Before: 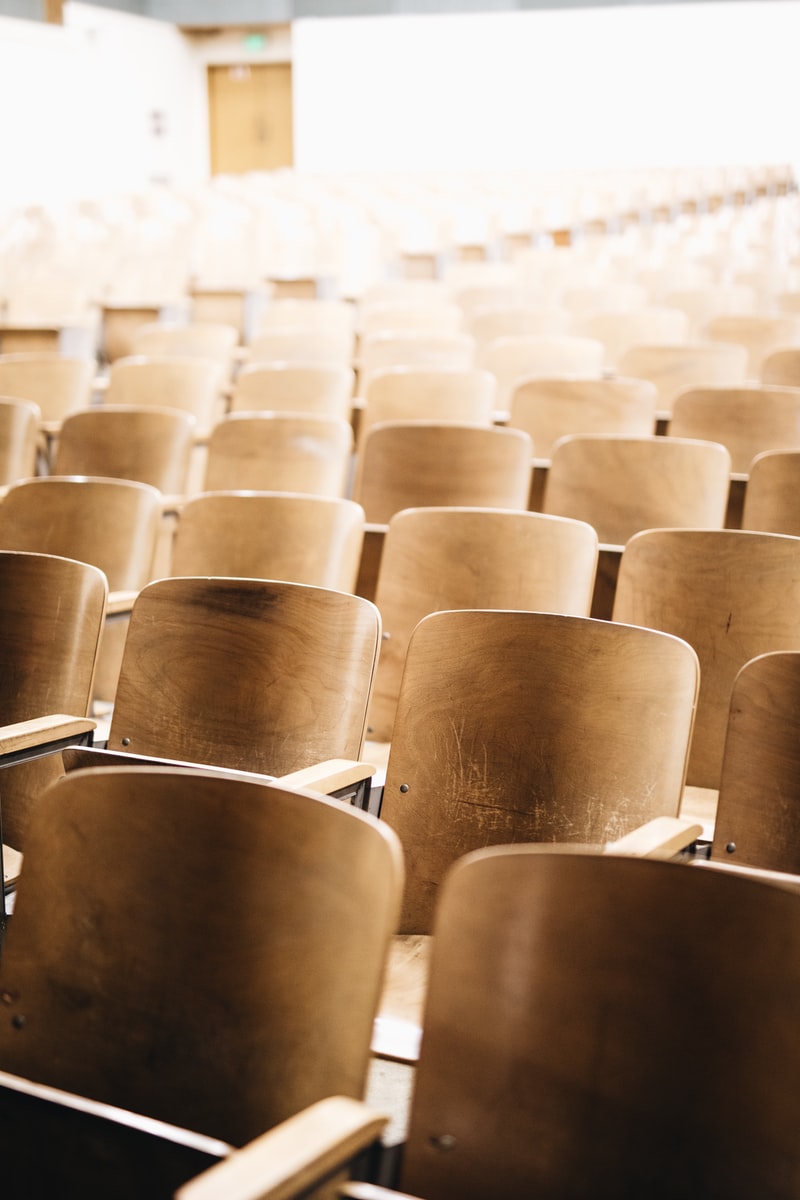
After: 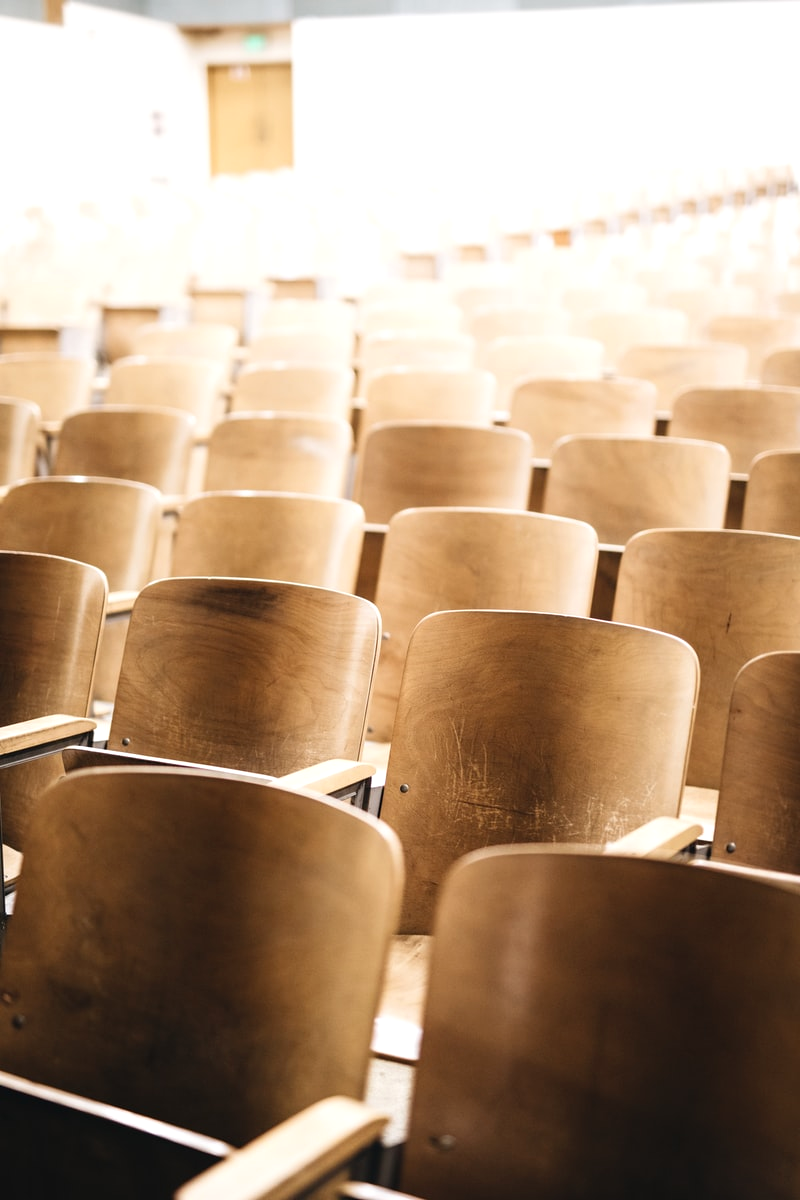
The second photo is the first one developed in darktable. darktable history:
exposure: exposure 0.191 EV, compensate highlight preservation false
